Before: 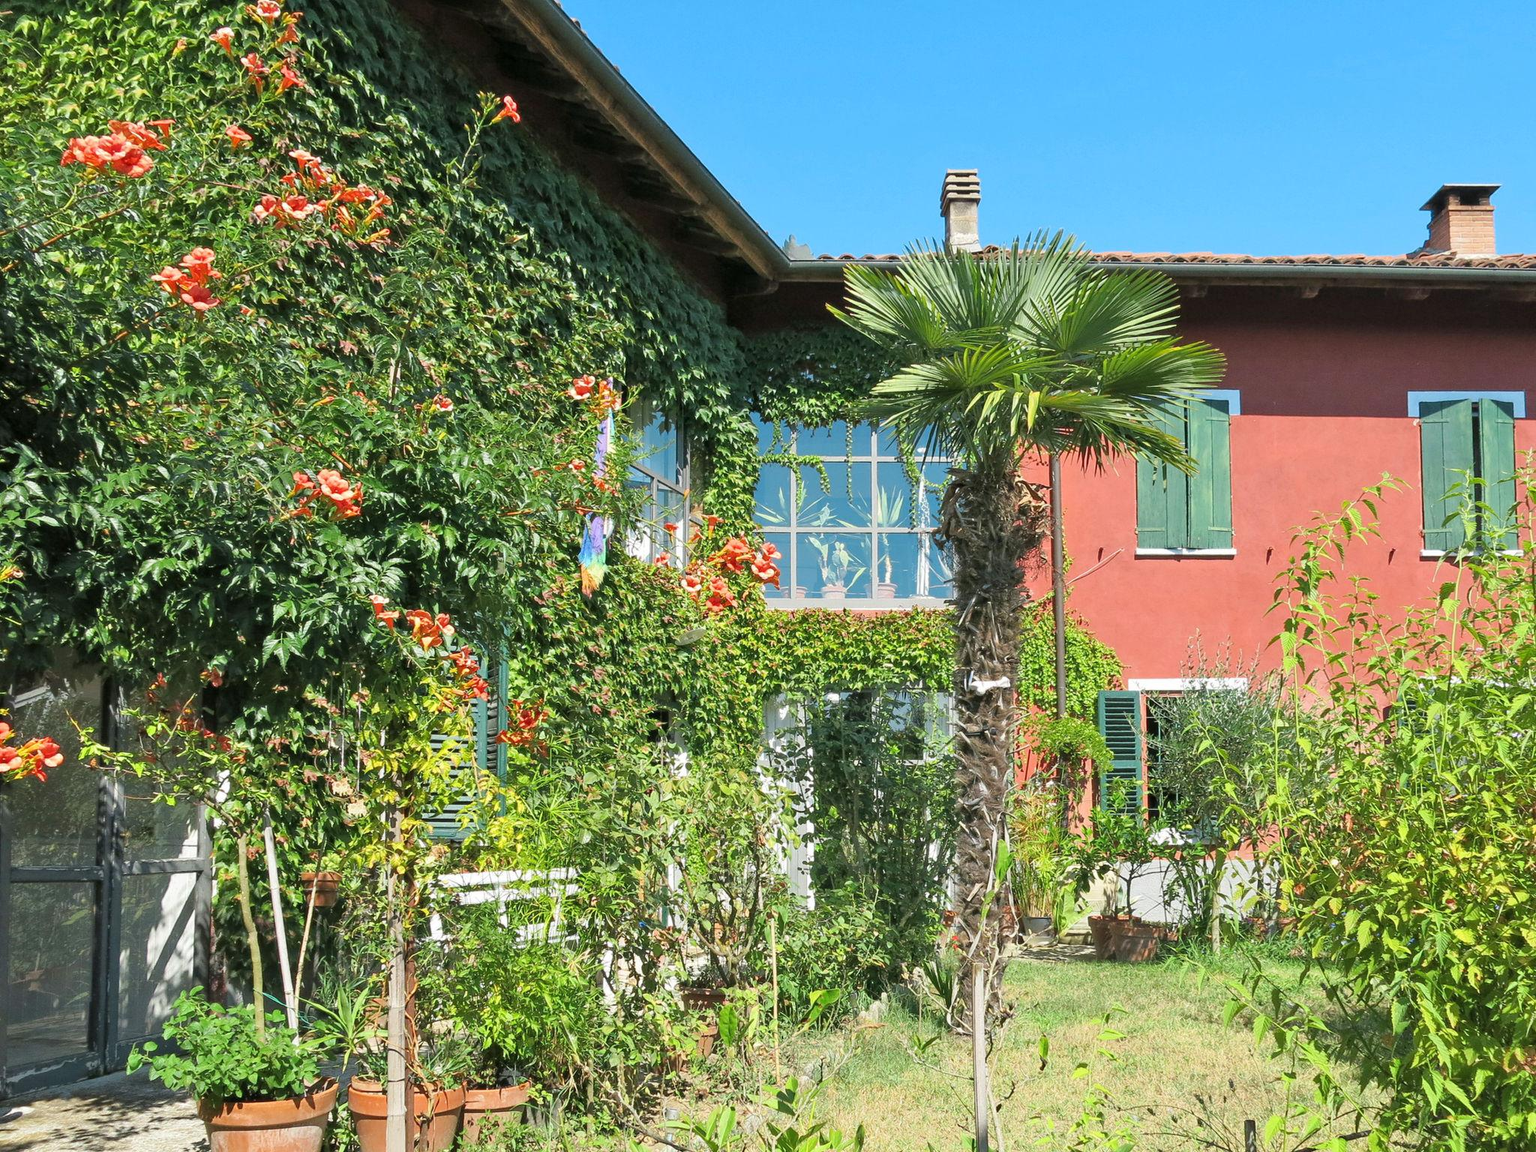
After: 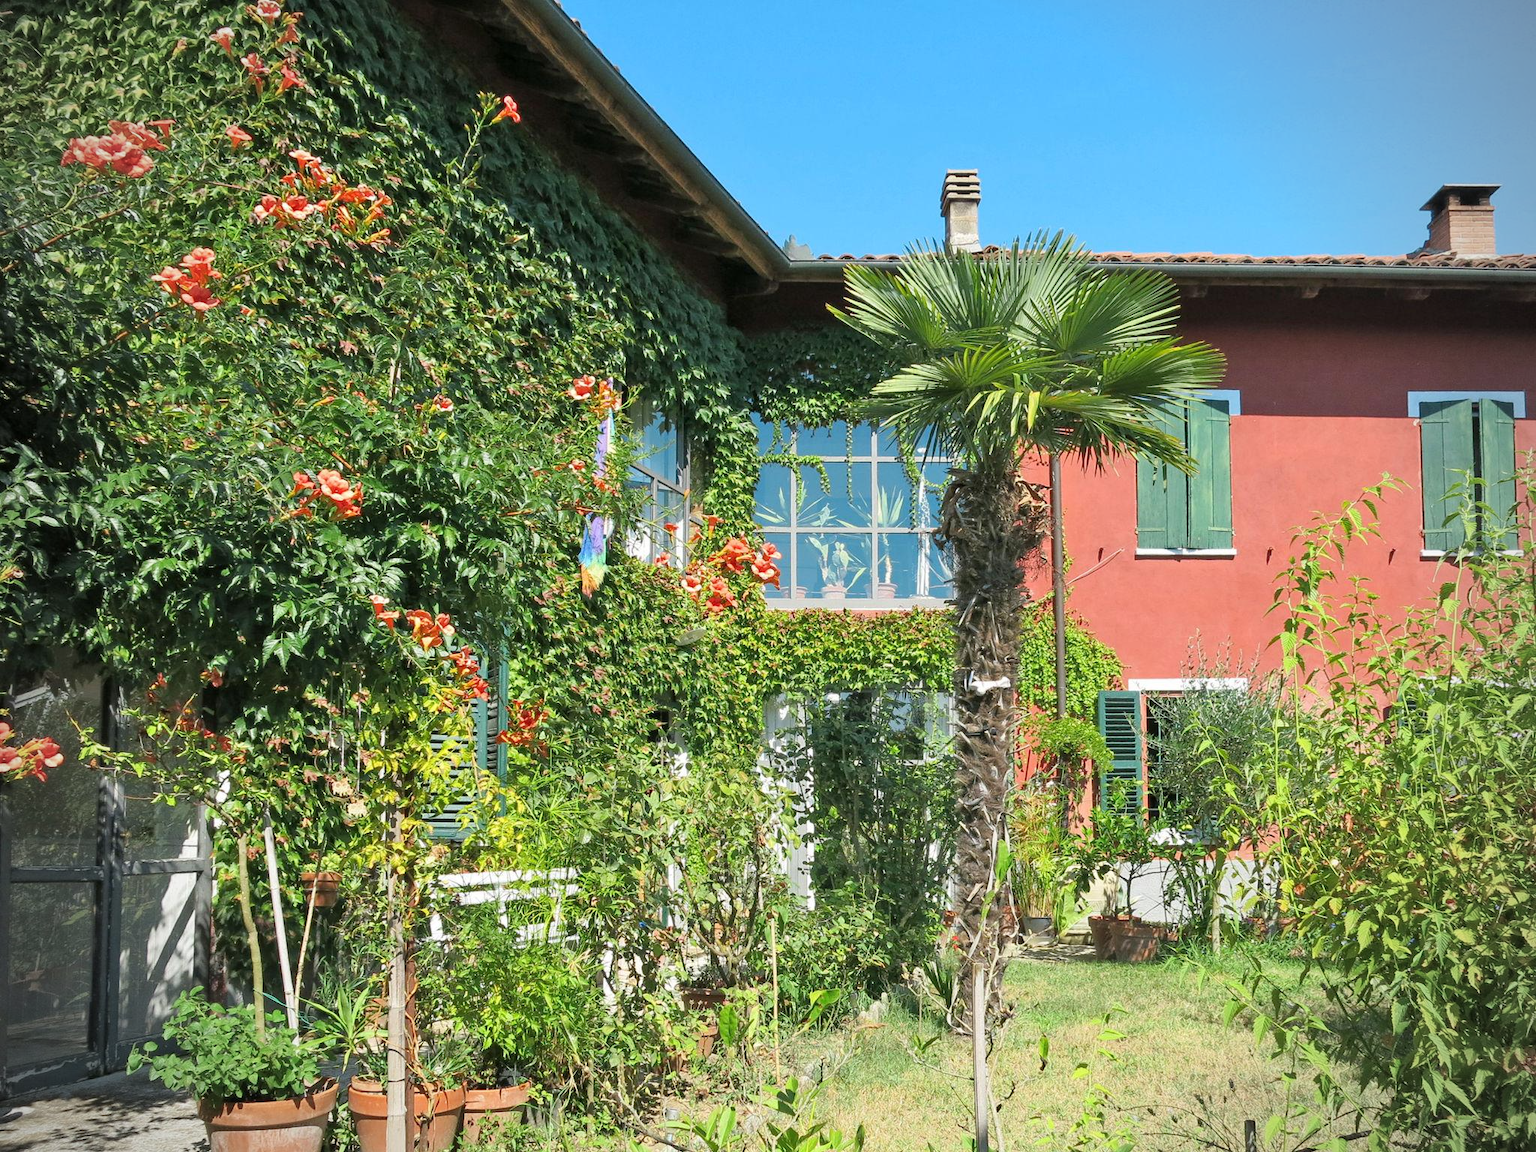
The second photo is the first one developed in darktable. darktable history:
vignetting: brightness -0.528, saturation -0.513
